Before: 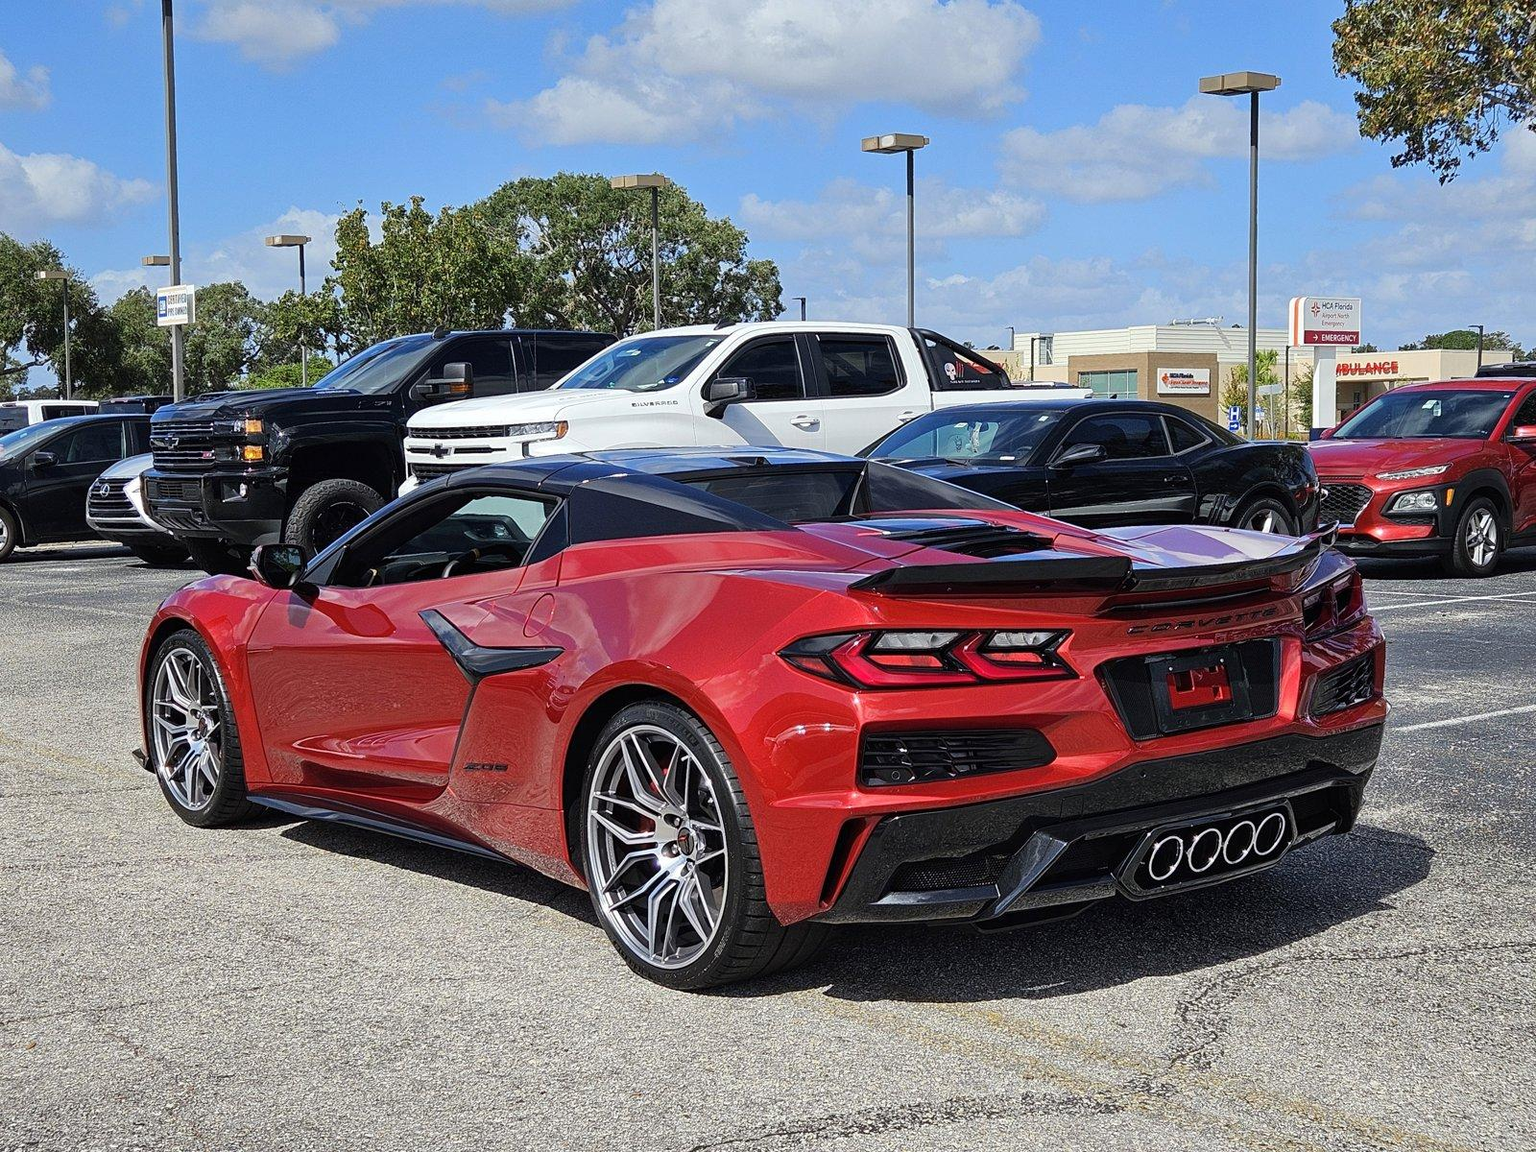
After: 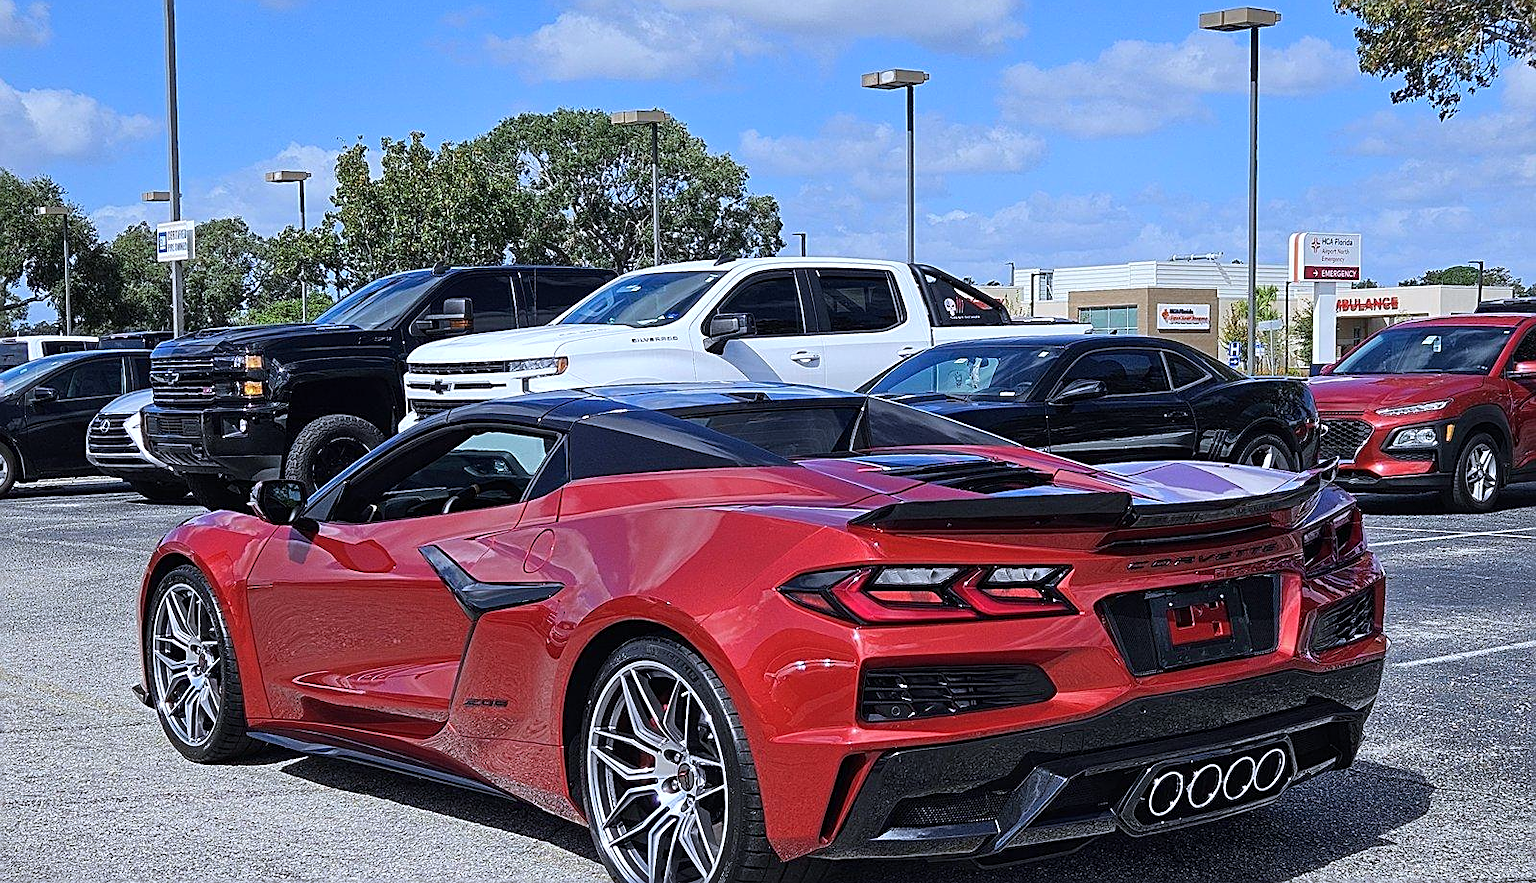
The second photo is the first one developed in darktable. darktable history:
color calibration: illuminant as shot in camera, x 0.37, y 0.382, temperature 4313.32 K
sharpen: amount 0.6
crop: top 5.667%, bottom 17.637%
